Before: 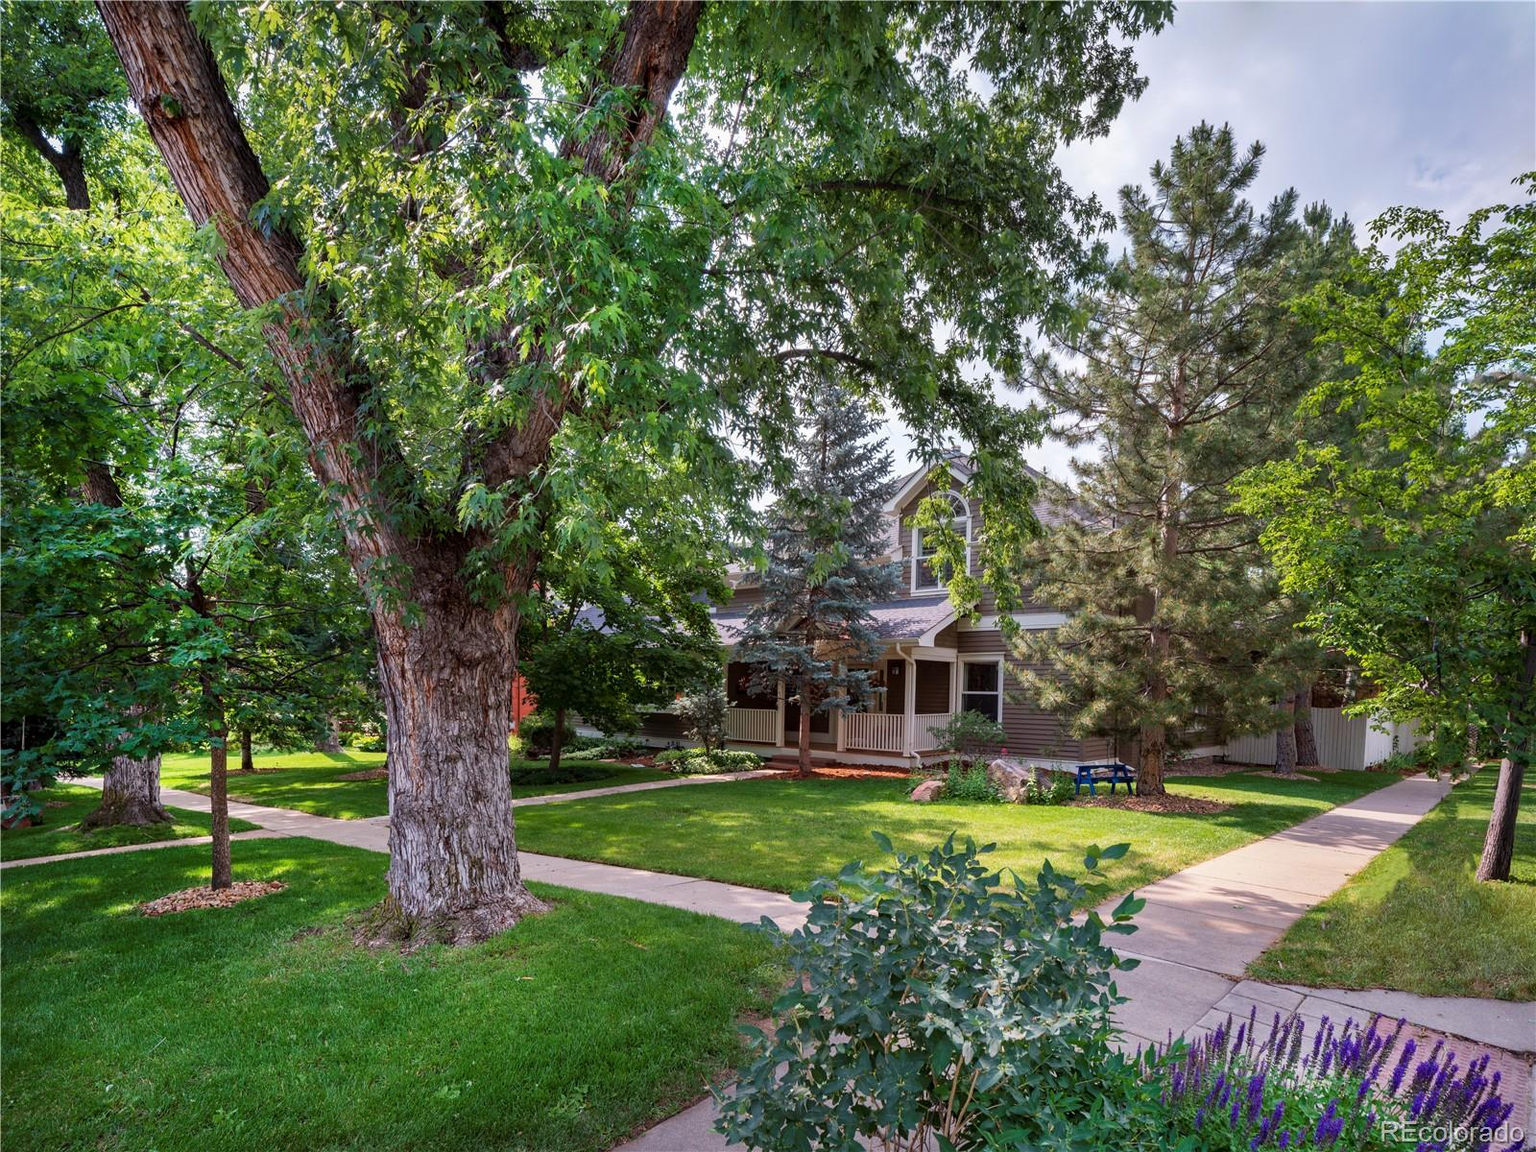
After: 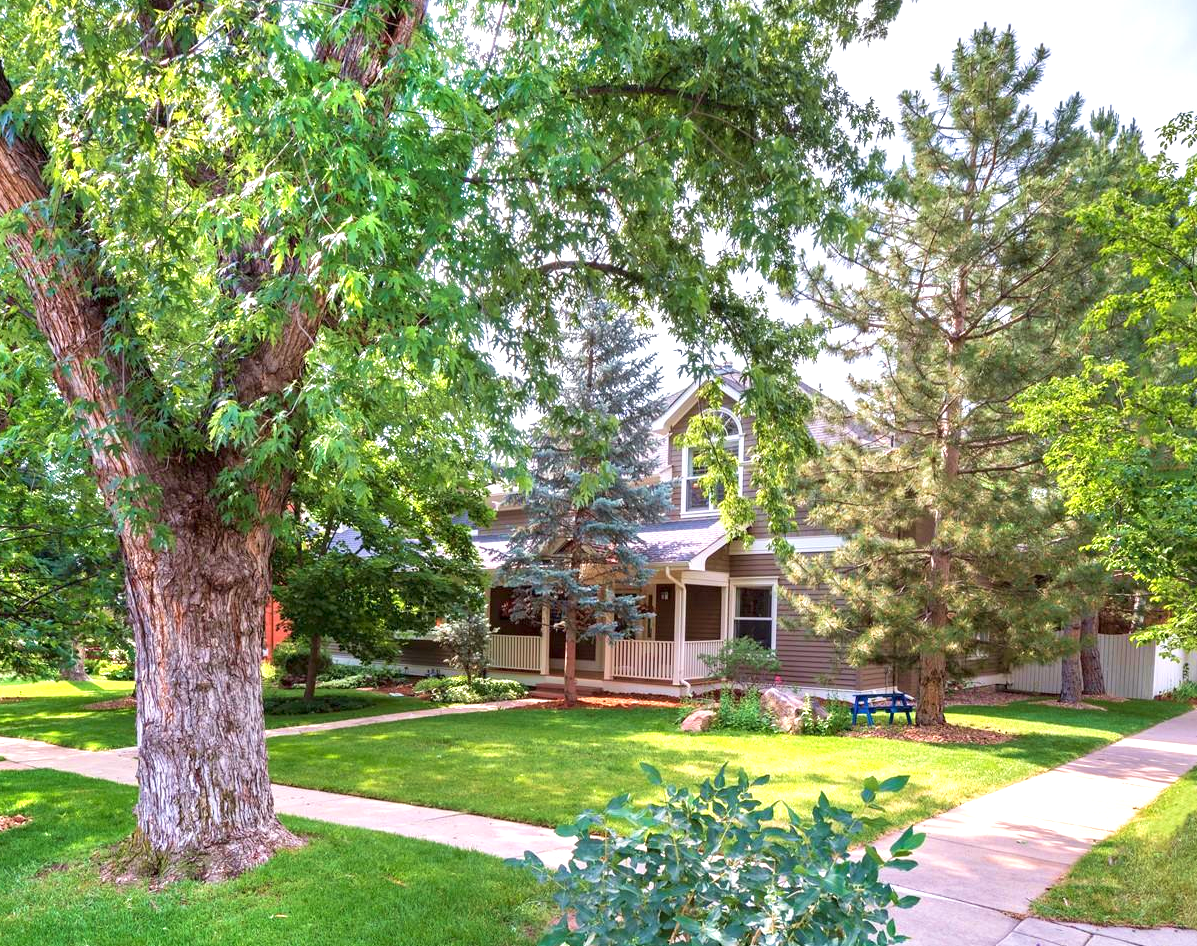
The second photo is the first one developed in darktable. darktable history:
tone equalizer: on, module defaults
exposure: exposure 1.223 EV, compensate highlight preservation false
color balance rgb: contrast -10%
velvia: on, module defaults
crop: left 16.768%, top 8.653%, right 8.362%, bottom 12.485%
